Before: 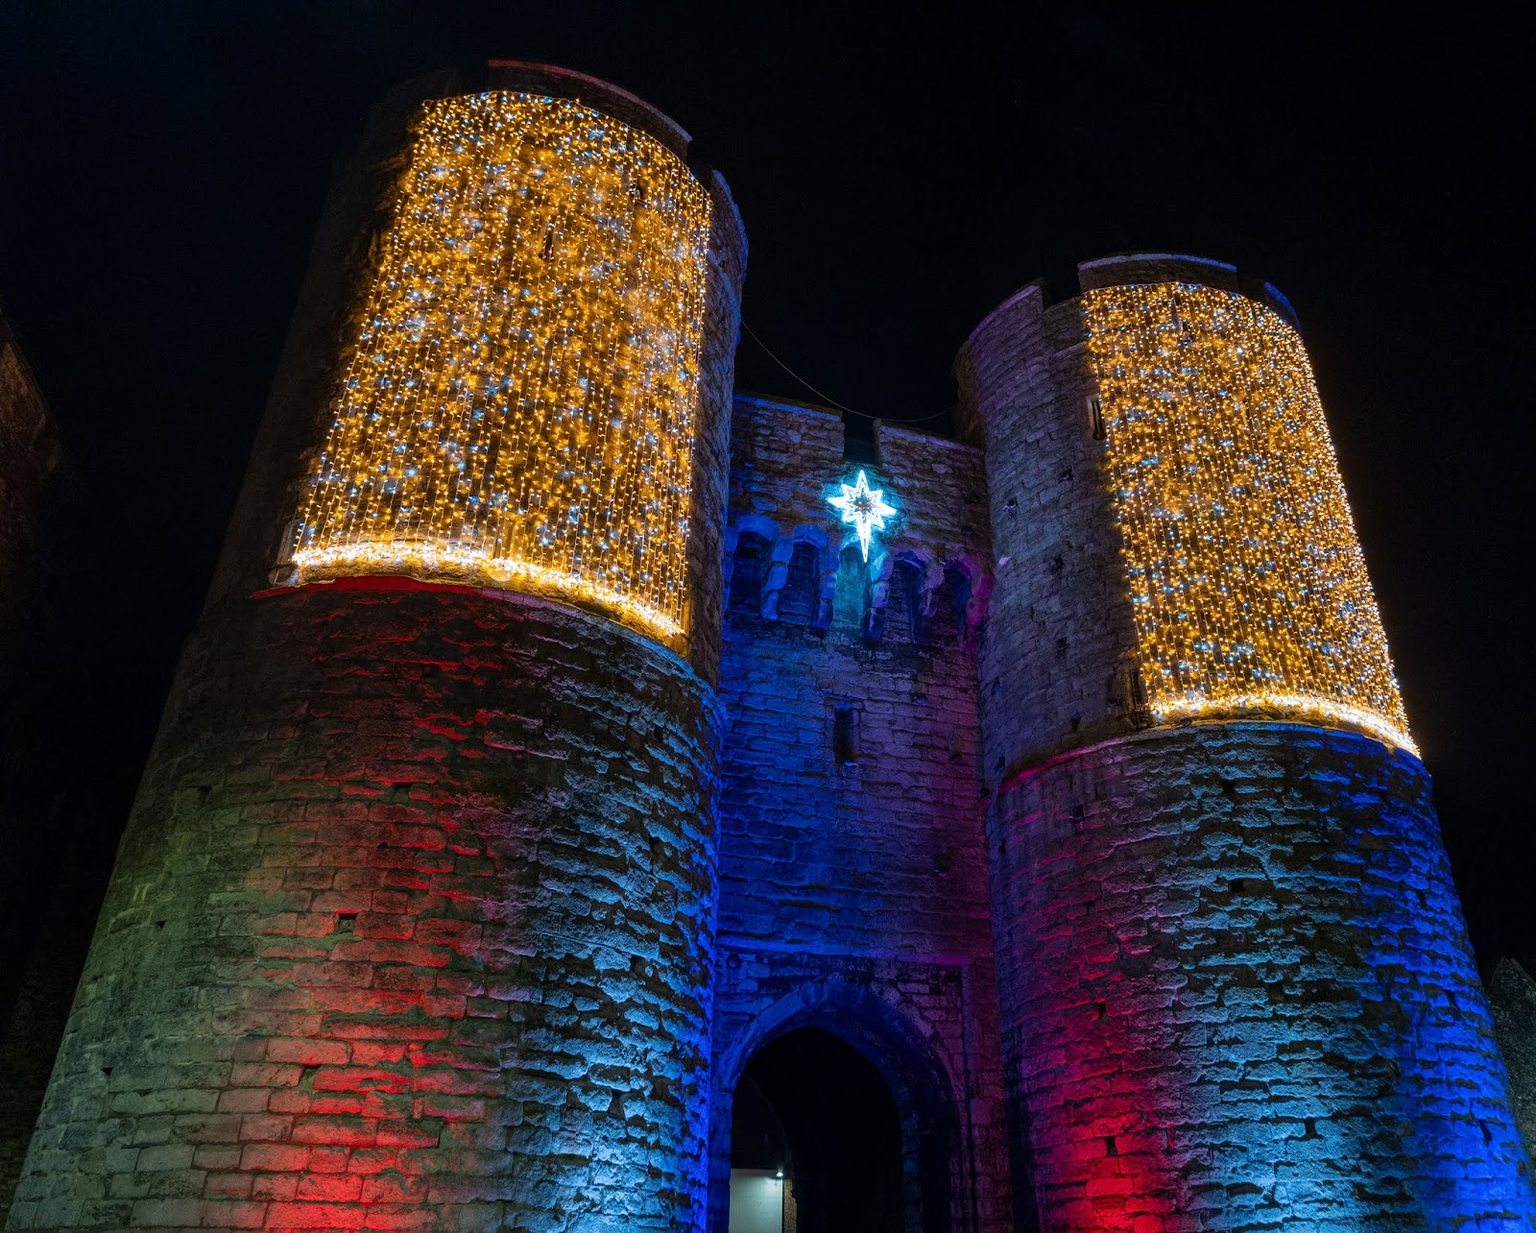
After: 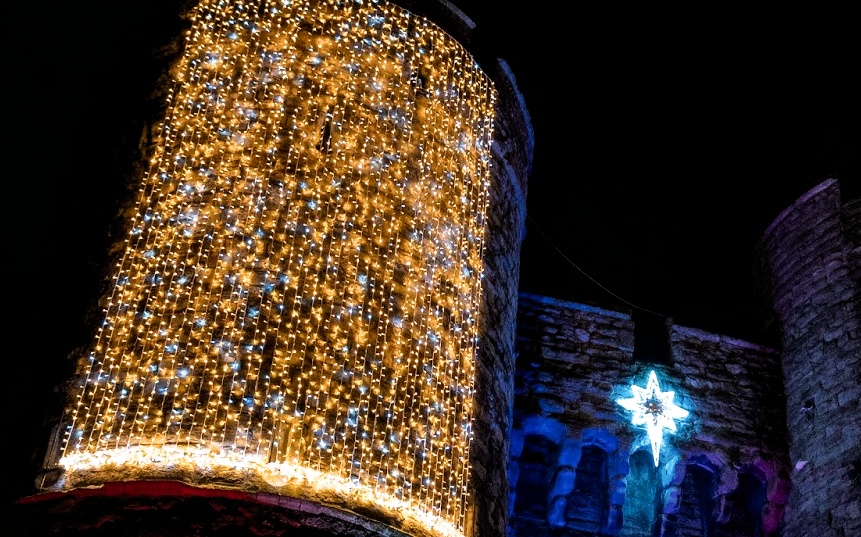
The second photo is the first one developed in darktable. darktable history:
exposure: black level correction 0.002, compensate highlight preservation false
filmic rgb: black relative exposure -8.19 EV, white relative exposure 2.2 EV, target white luminance 99.946%, hardness 7.17, latitude 75.44%, contrast 1.316, highlights saturation mix -2.28%, shadows ↔ highlights balance 30.38%
crop: left 15.335%, top 9.298%, right 30.814%, bottom 48.874%
